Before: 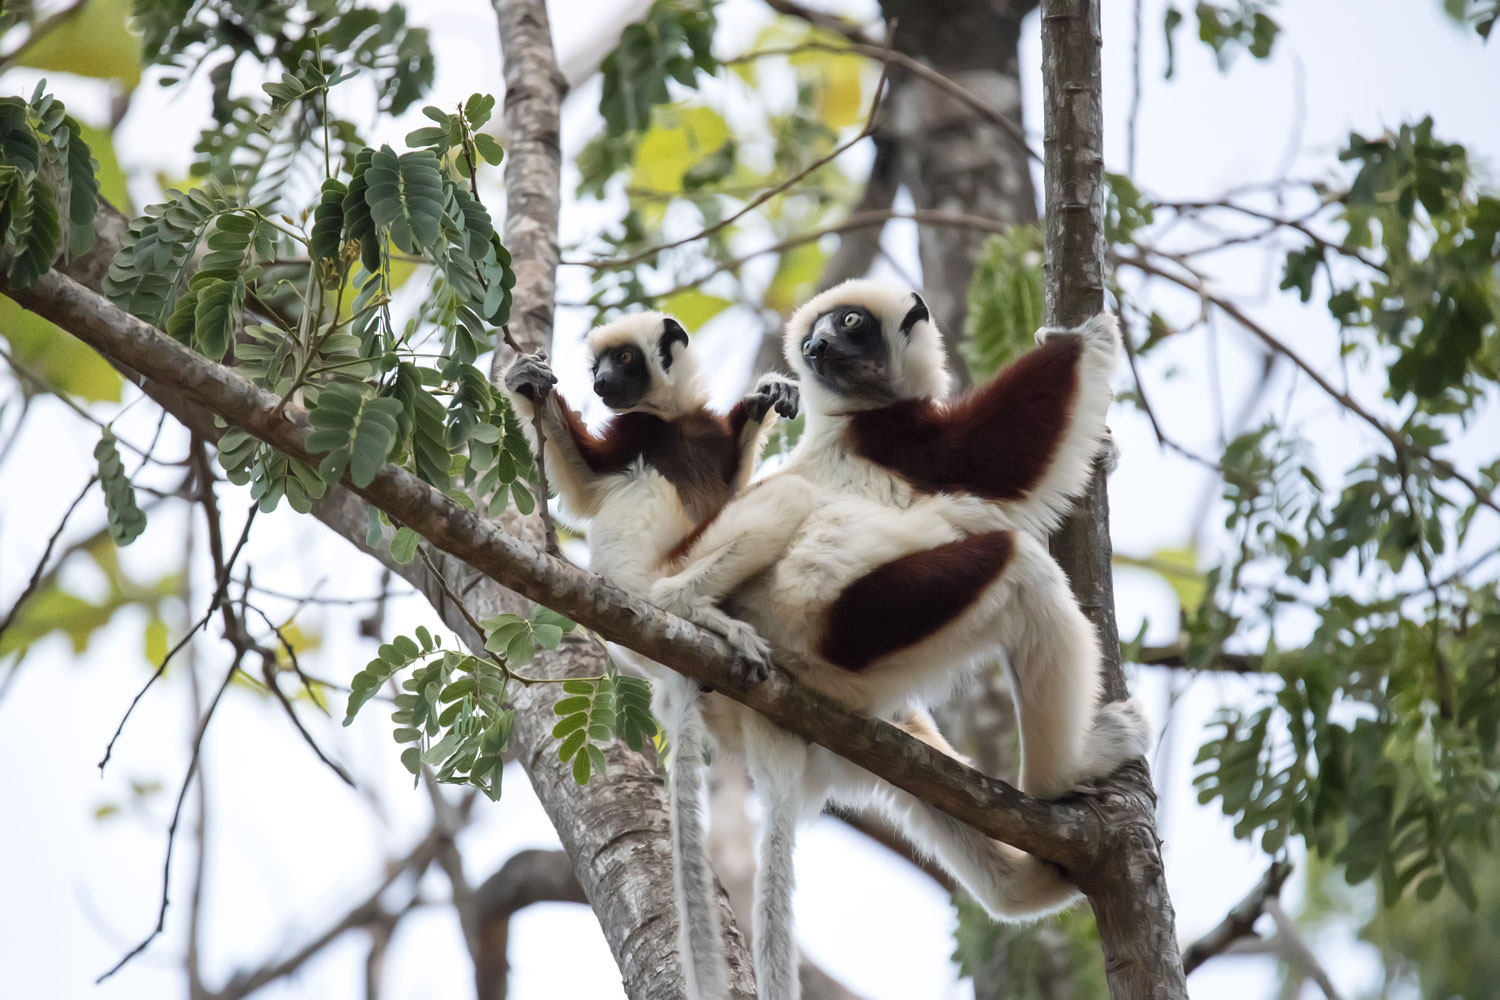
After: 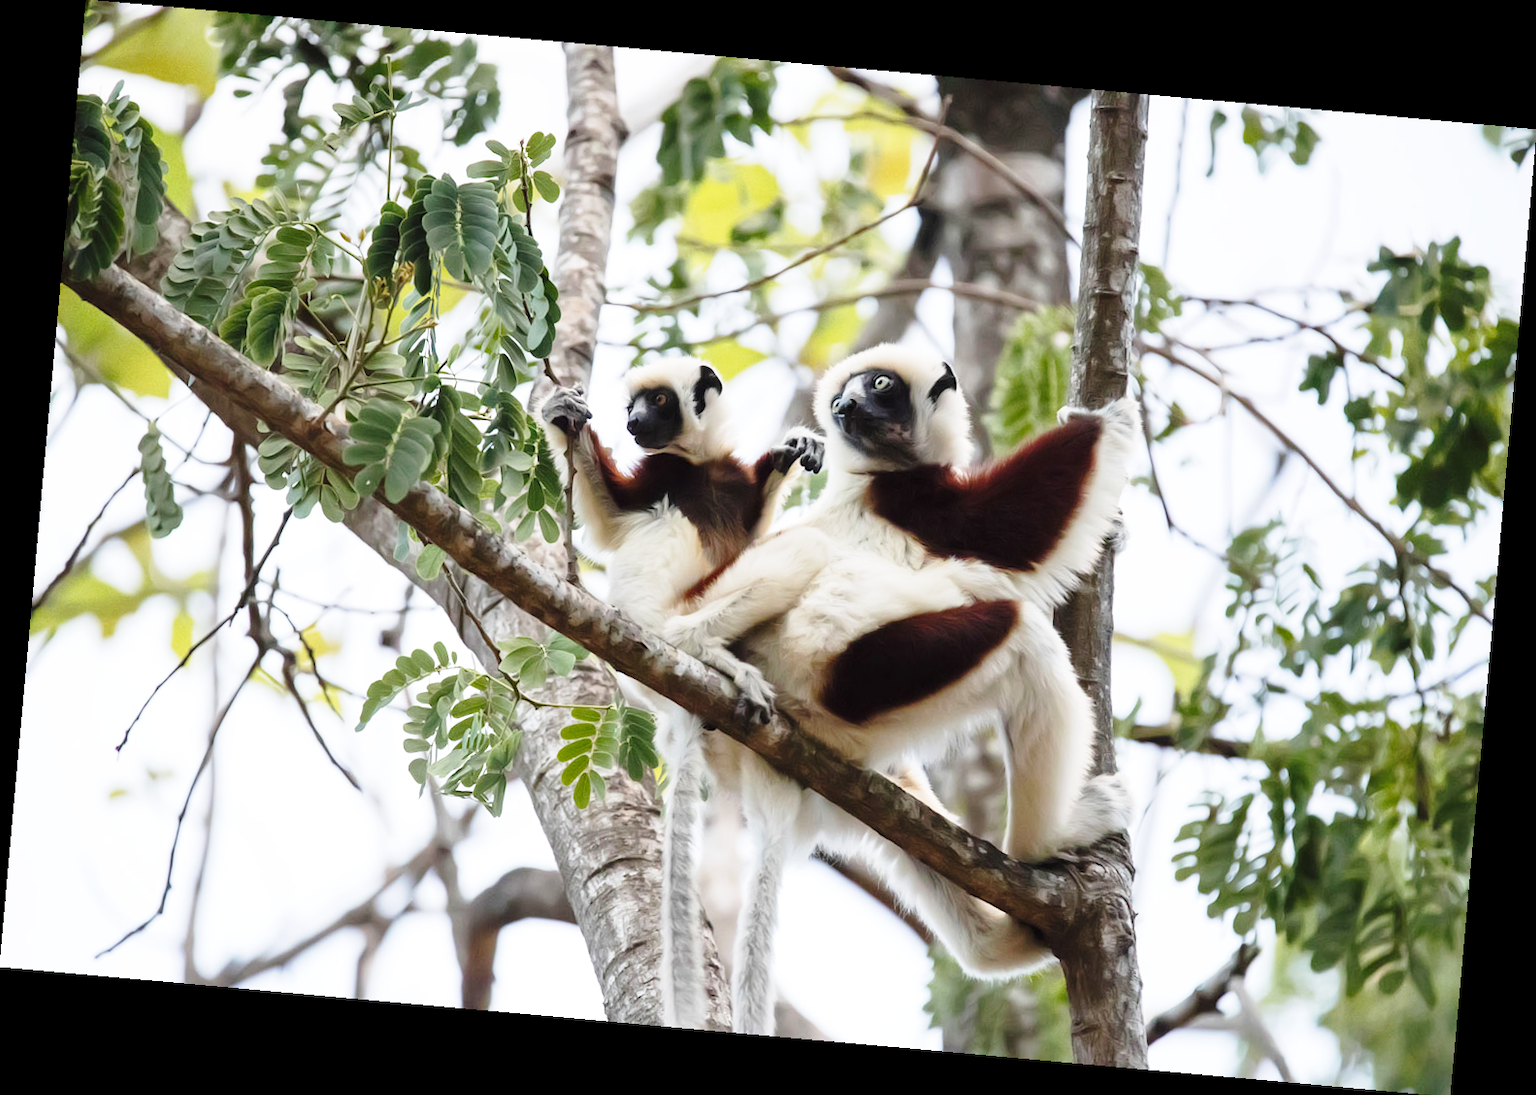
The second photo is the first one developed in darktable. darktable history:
rotate and perspective: rotation 5.12°, automatic cropping off
base curve: curves: ch0 [(0, 0) (0.028, 0.03) (0.121, 0.232) (0.46, 0.748) (0.859, 0.968) (1, 1)], preserve colors none
